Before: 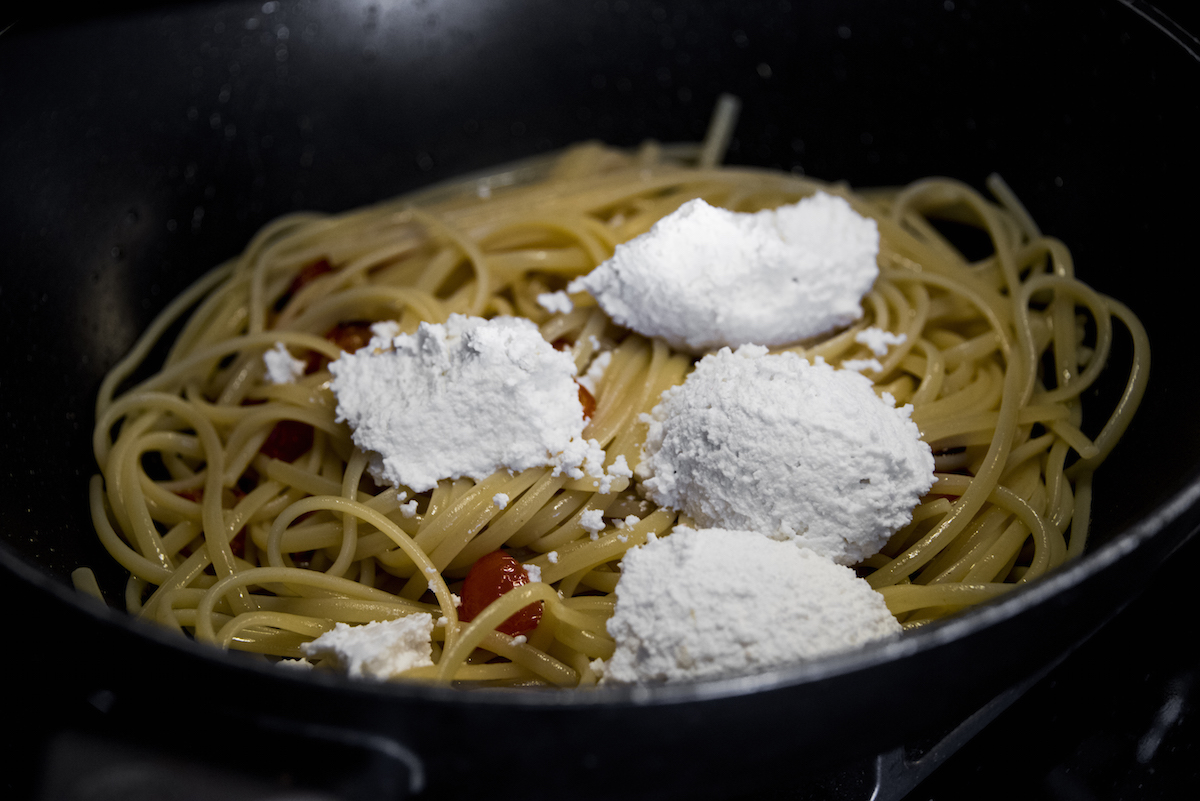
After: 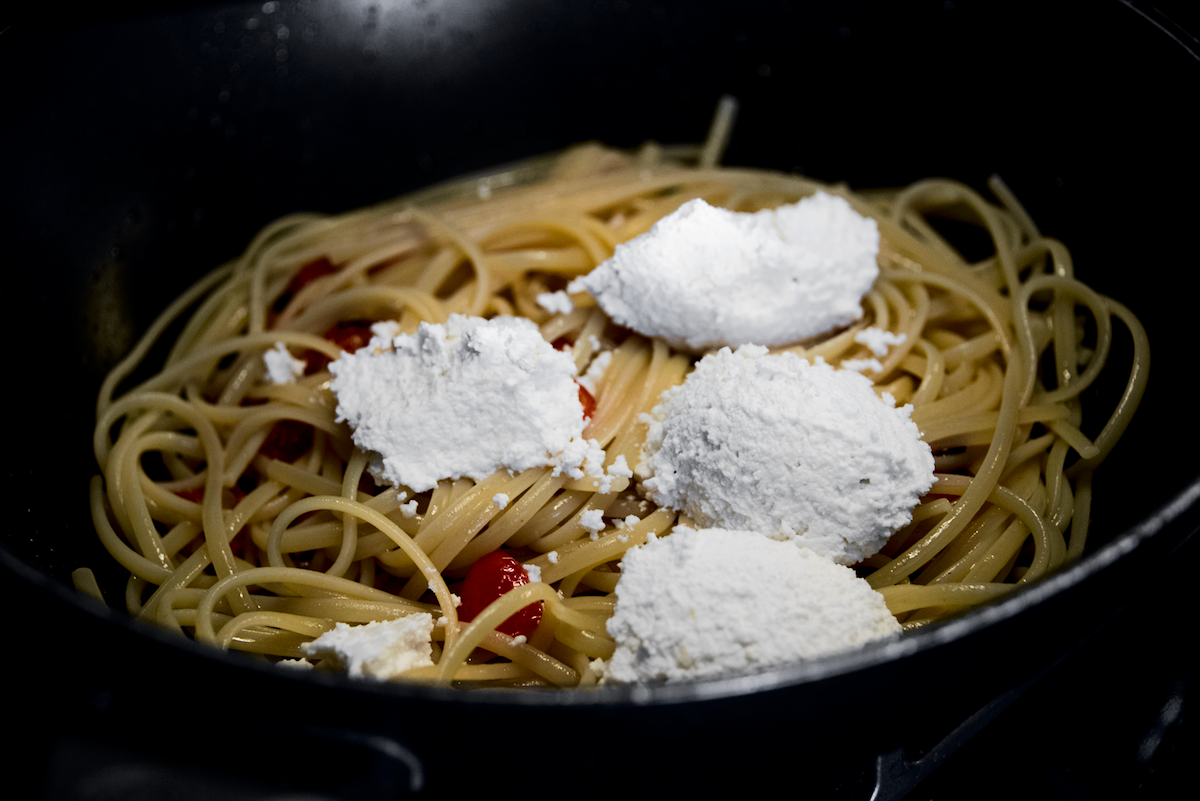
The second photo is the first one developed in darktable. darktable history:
tone curve: curves: ch0 [(0.003, 0) (0.066, 0.031) (0.163, 0.112) (0.264, 0.238) (0.395, 0.408) (0.517, 0.56) (0.684, 0.734) (0.791, 0.814) (1, 1)]; ch1 [(0, 0) (0.164, 0.115) (0.337, 0.332) (0.39, 0.398) (0.464, 0.461) (0.501, 0.5) (0.507, 0.5) (0.534, 0.532) (0.577, 0.59) (0.652, 0.681) (0.733, 0.749) (0.811, 0.796) (1, 1)]; ch2 [(0, 0) (0.337, 0.382) (0.464, 0.476) (0.501, 0.5) (0.527, 0.54) (0.551, 0.565) (0.6, 0.59) (0.687, 0.675) (1, 1)], color space Lab, independent channels, preserve colors none
